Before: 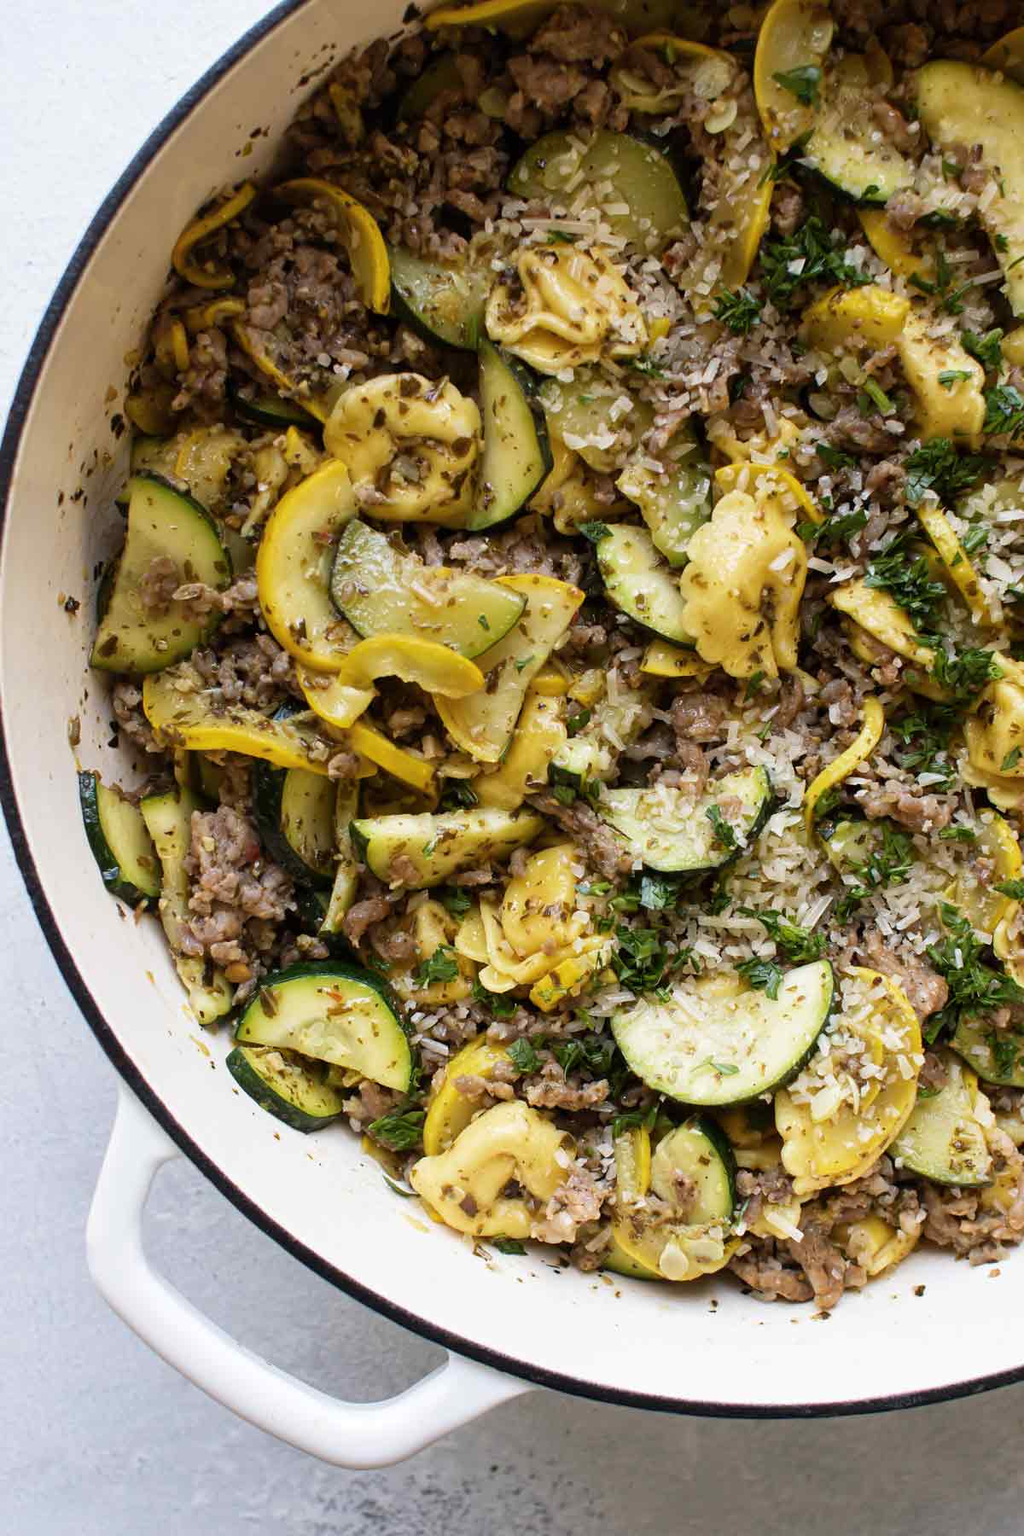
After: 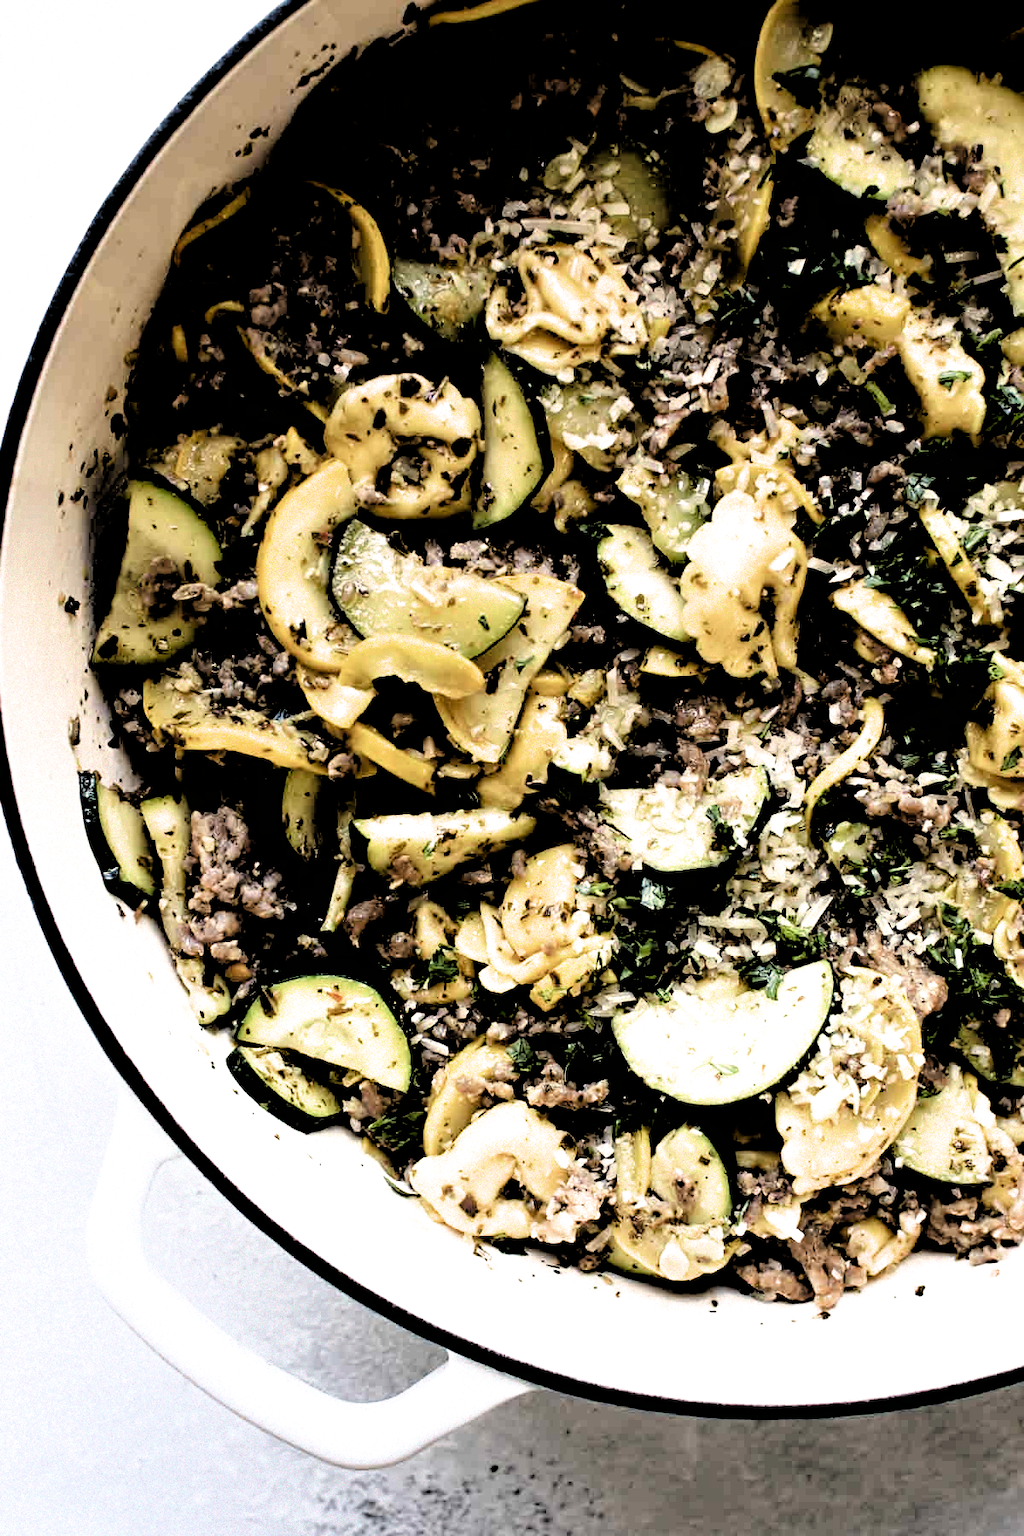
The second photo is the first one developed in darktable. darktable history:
filmic rgb: black relative exposure -1 EV, white relative exposure 2.05 EV, hardness 1.52, contrast 2.25, enable highlight reconstruction true
